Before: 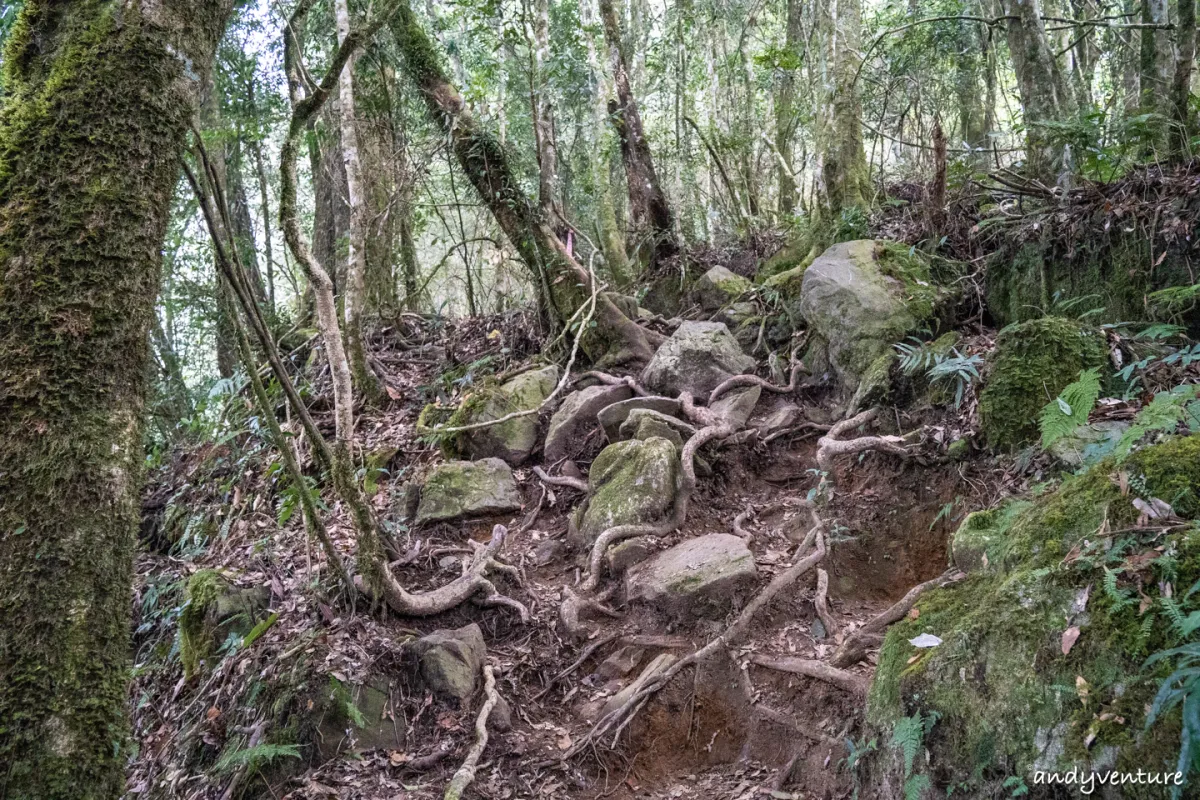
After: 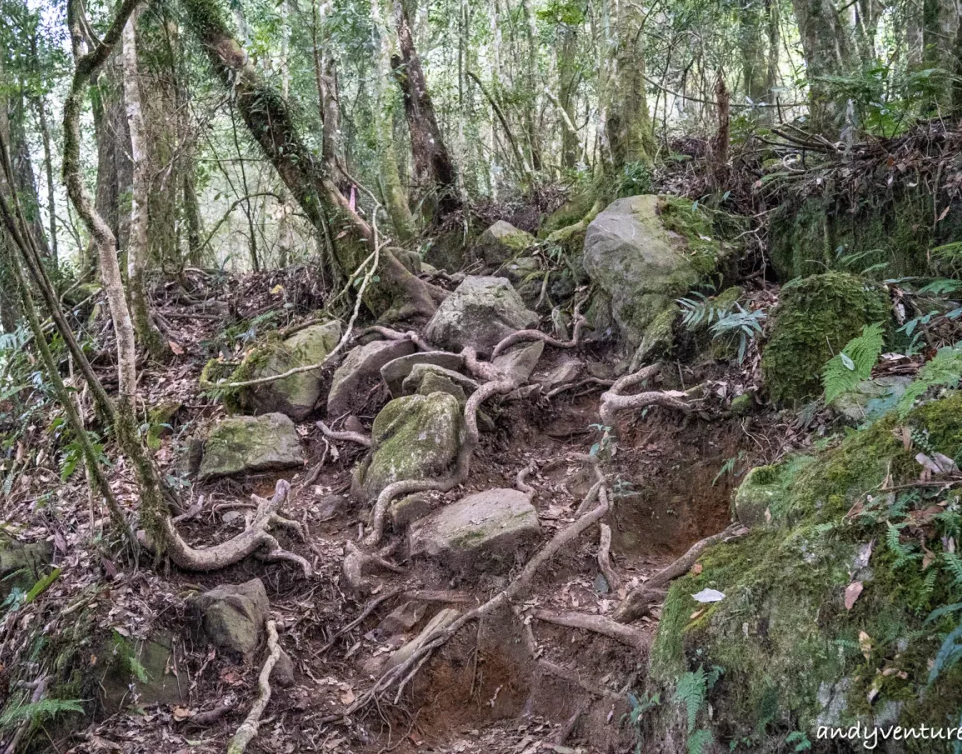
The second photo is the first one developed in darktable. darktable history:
crop and rotate: left 18.088%, top 5.727%, right 1.68%
